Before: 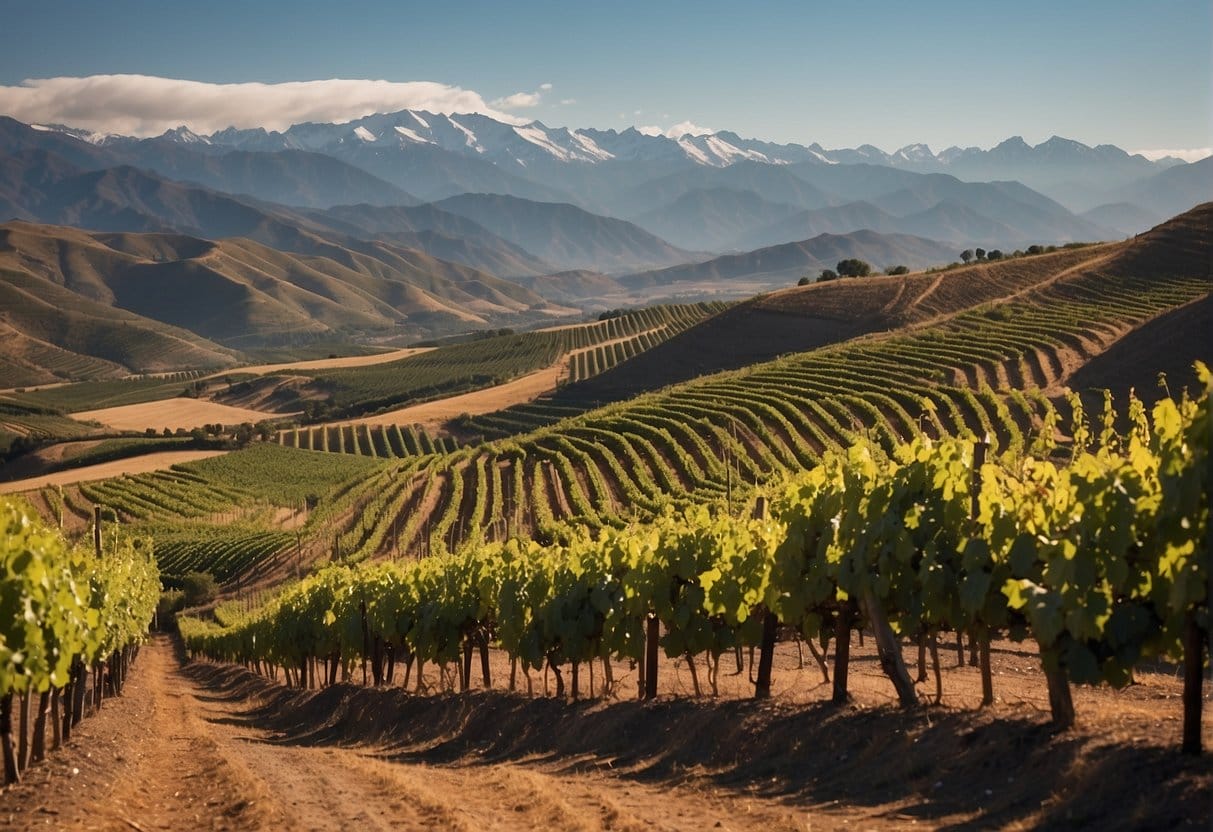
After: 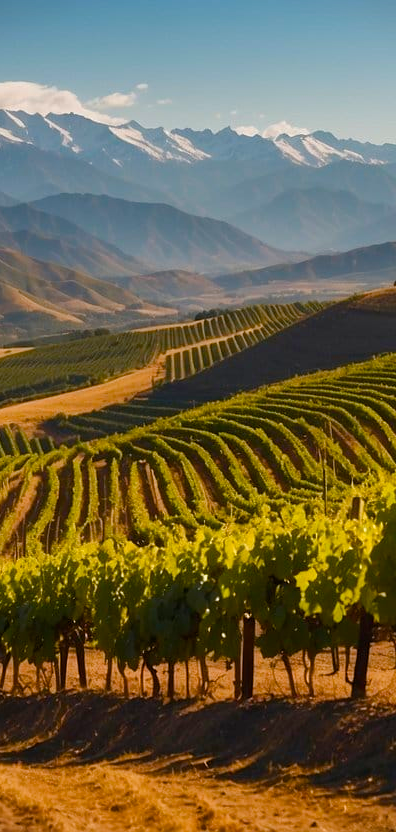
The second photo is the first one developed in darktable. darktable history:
color balance rgb: linear chroma grading › global chroma 9.791%, perceptual saturation grading › global saturation 27.105%, perceptual saturation grading › highlights -28.319%, perceptual saturation grading › mid-tones 15.827%, perceptual saturation grading › shadows 33.096%, global vibrance 20%
vignetting: fall-off start 100.07%
crop: left 33.325%, right 33.599%
